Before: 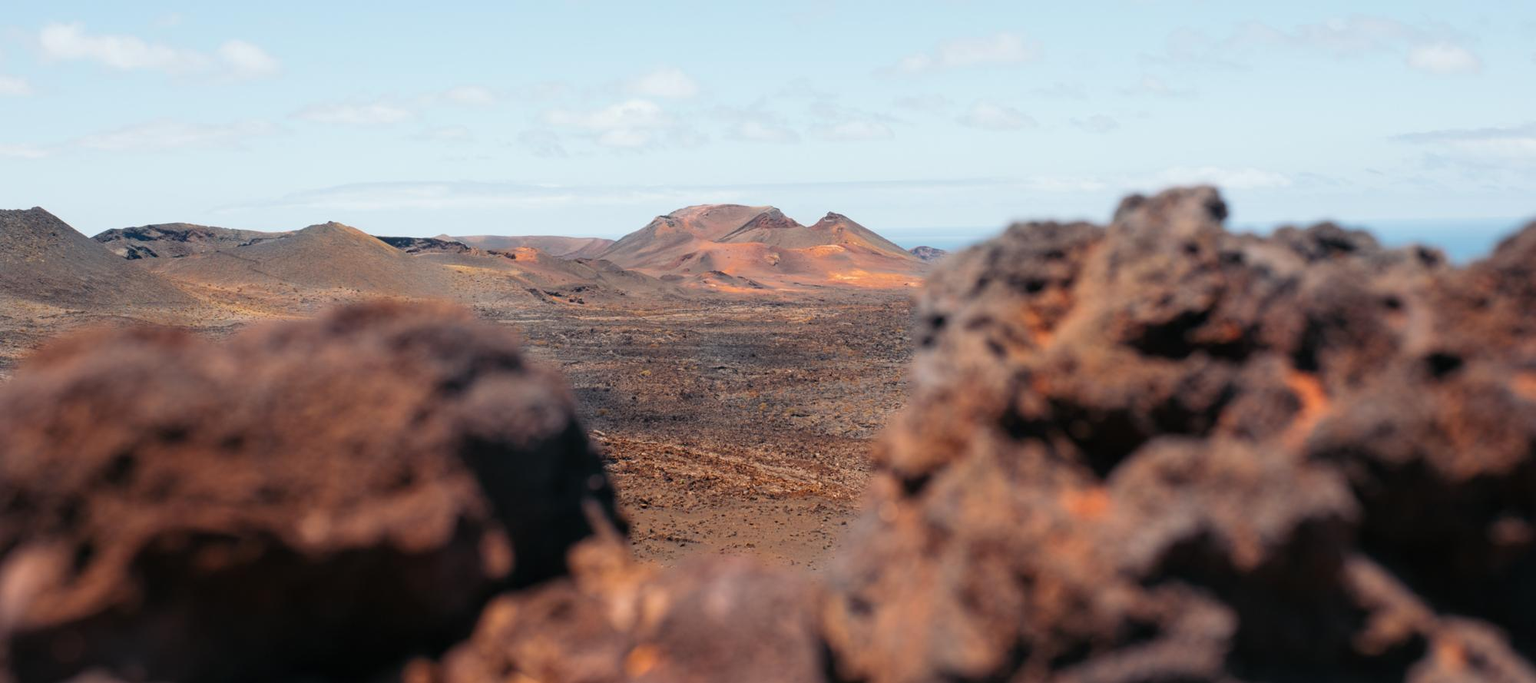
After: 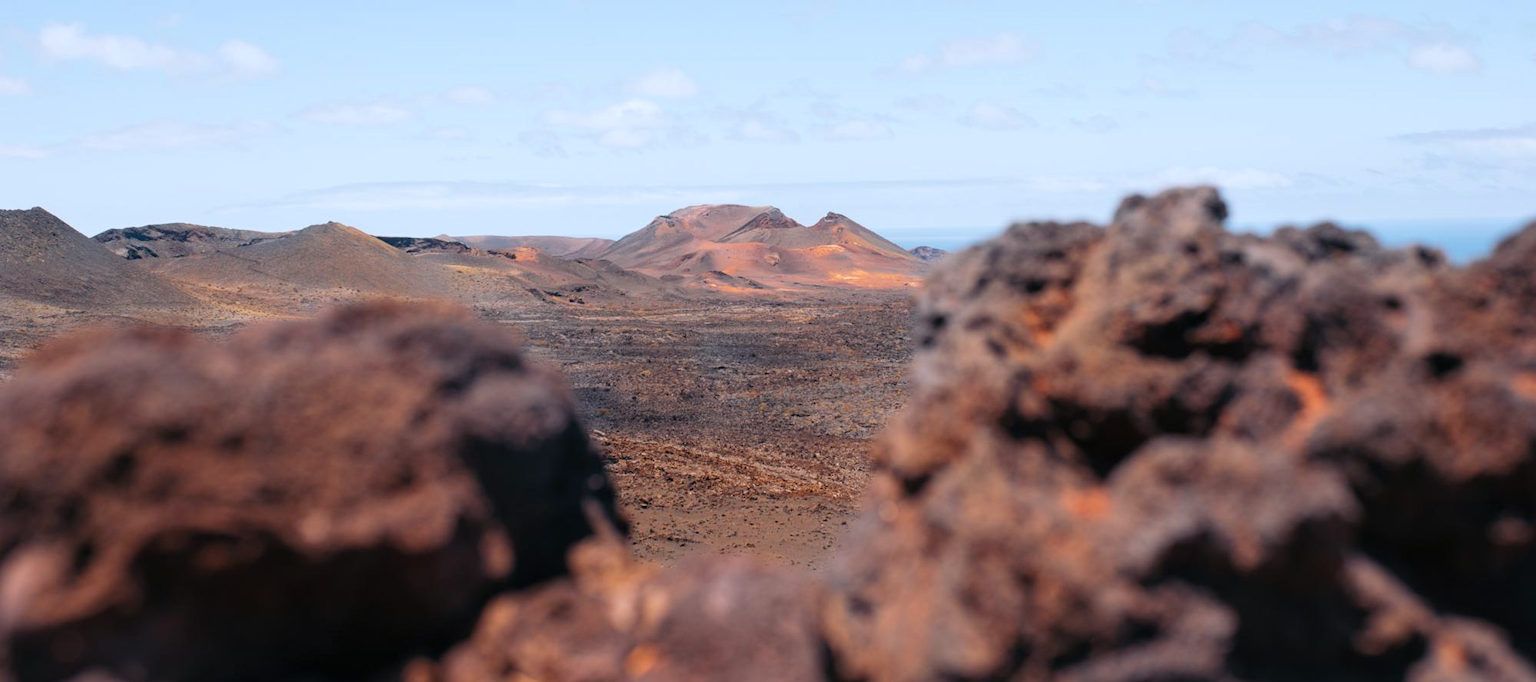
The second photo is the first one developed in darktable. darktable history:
sharpen: radius 2.884, amount 0.863, threshold 47.351
tone equalizer: smoothing 1
color calibration: gray › normalize channels true, illuminant as shot in camera, x 0.358, y 0.373, temperature 4628.91 K, gamut compression 0.006
